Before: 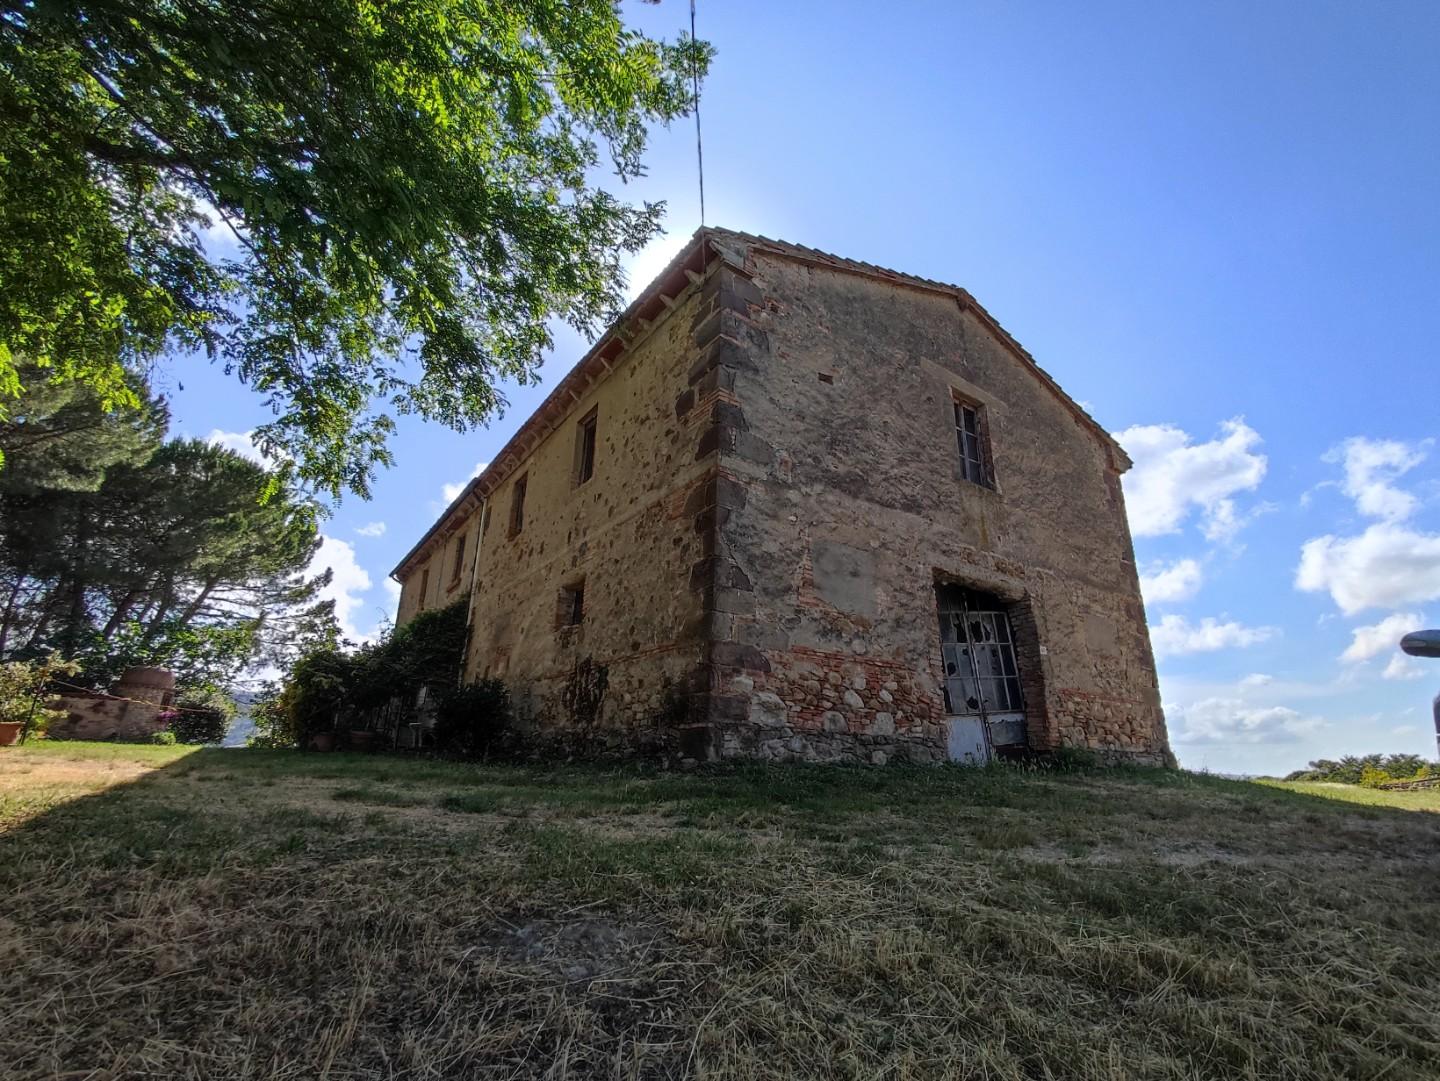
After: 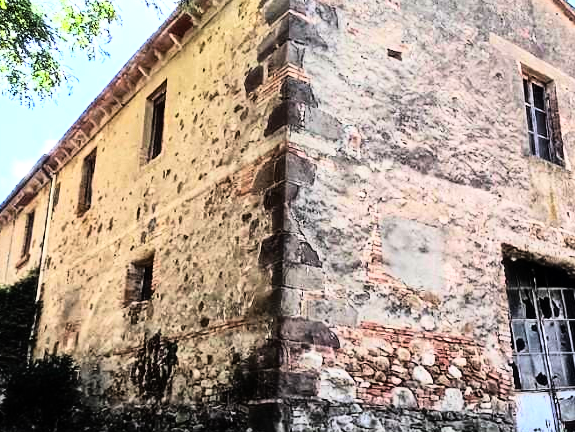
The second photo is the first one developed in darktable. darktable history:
crop: left 30%, top 30%, right 30%, bottom 30%
rgb curve: curves: ch0 [(0, 0) (0.21, 0.15) (0.24, 0.21) (0.5, 0.75) (0.75, 0.96) (0.89, 0.99) (1, 1)]; ch1 [(0, 0.02) (0.21, 0.13) (0.25, 0.2) (0.5, 0.67) (0.75, 0.9) (0.89, 0.97) (1, 1)]; ch2 [(0, 0.02) (0.21, 0.13) (0.25, 0.2) (0.5, 0.67) (0.75, 0.9) (0.89, 0.97) (1, 1)], compensate middle gray true
exposure: black level correction 0, exposure 1.45 EV, compensate exposure bias true, compensate highlight preservation false
